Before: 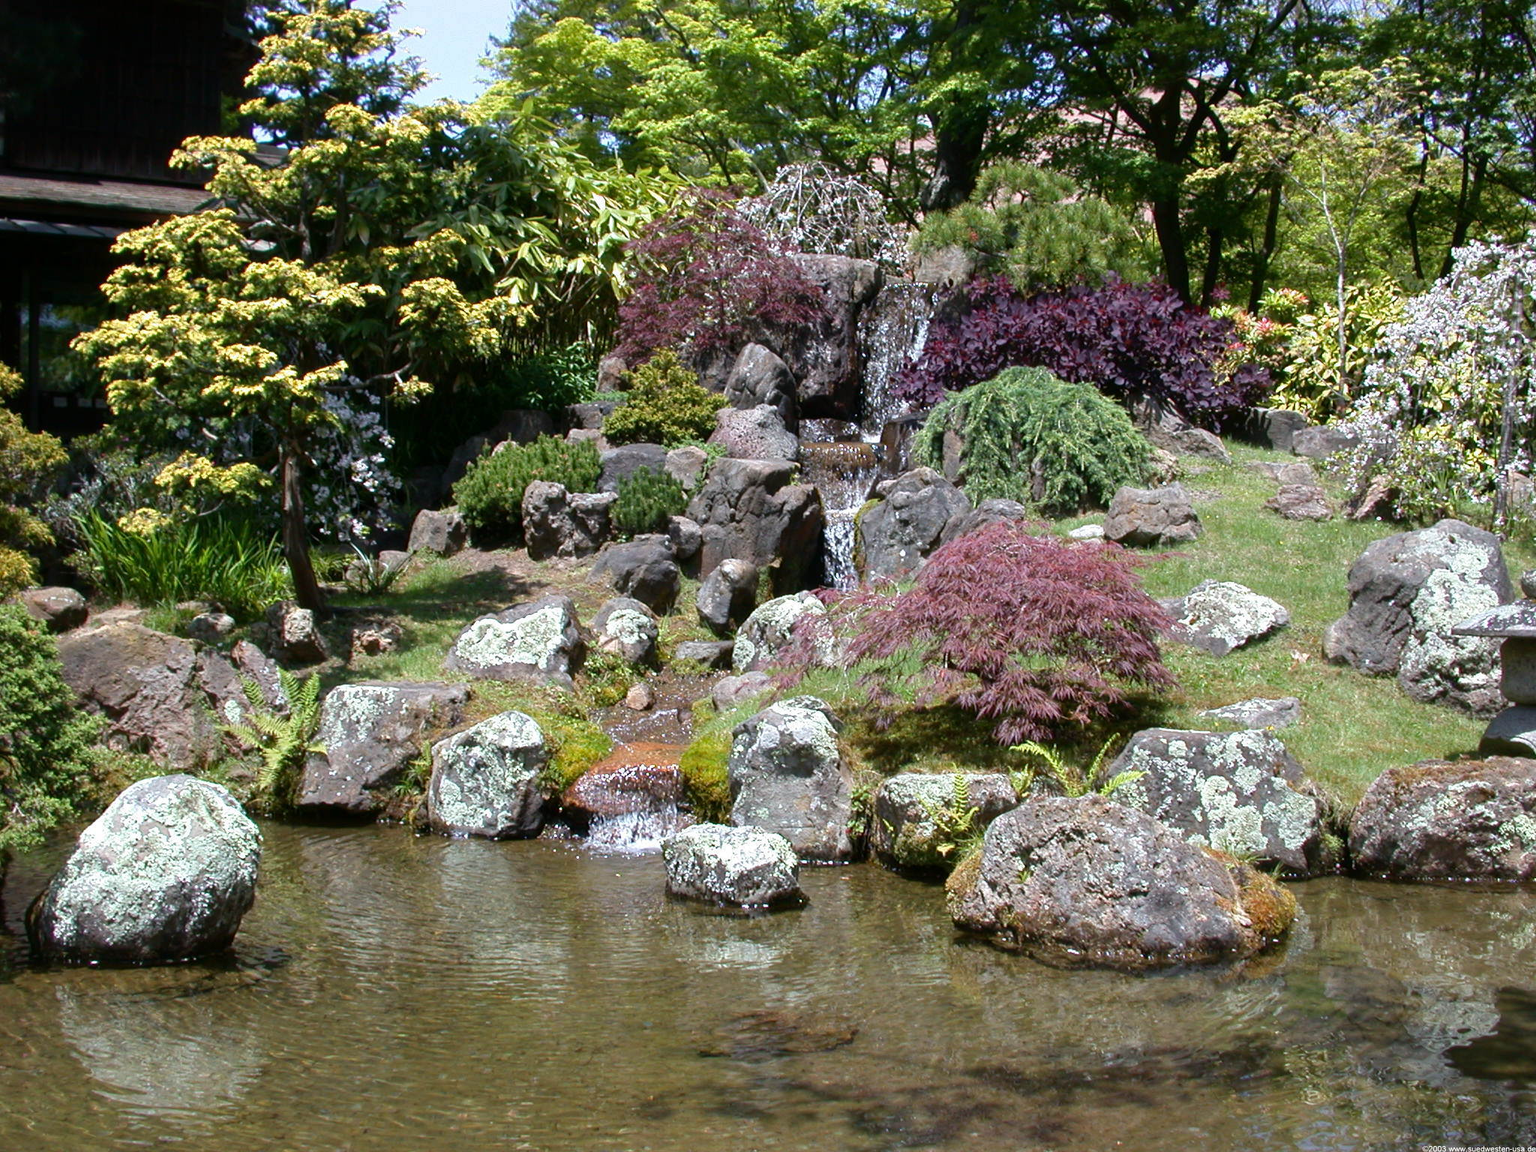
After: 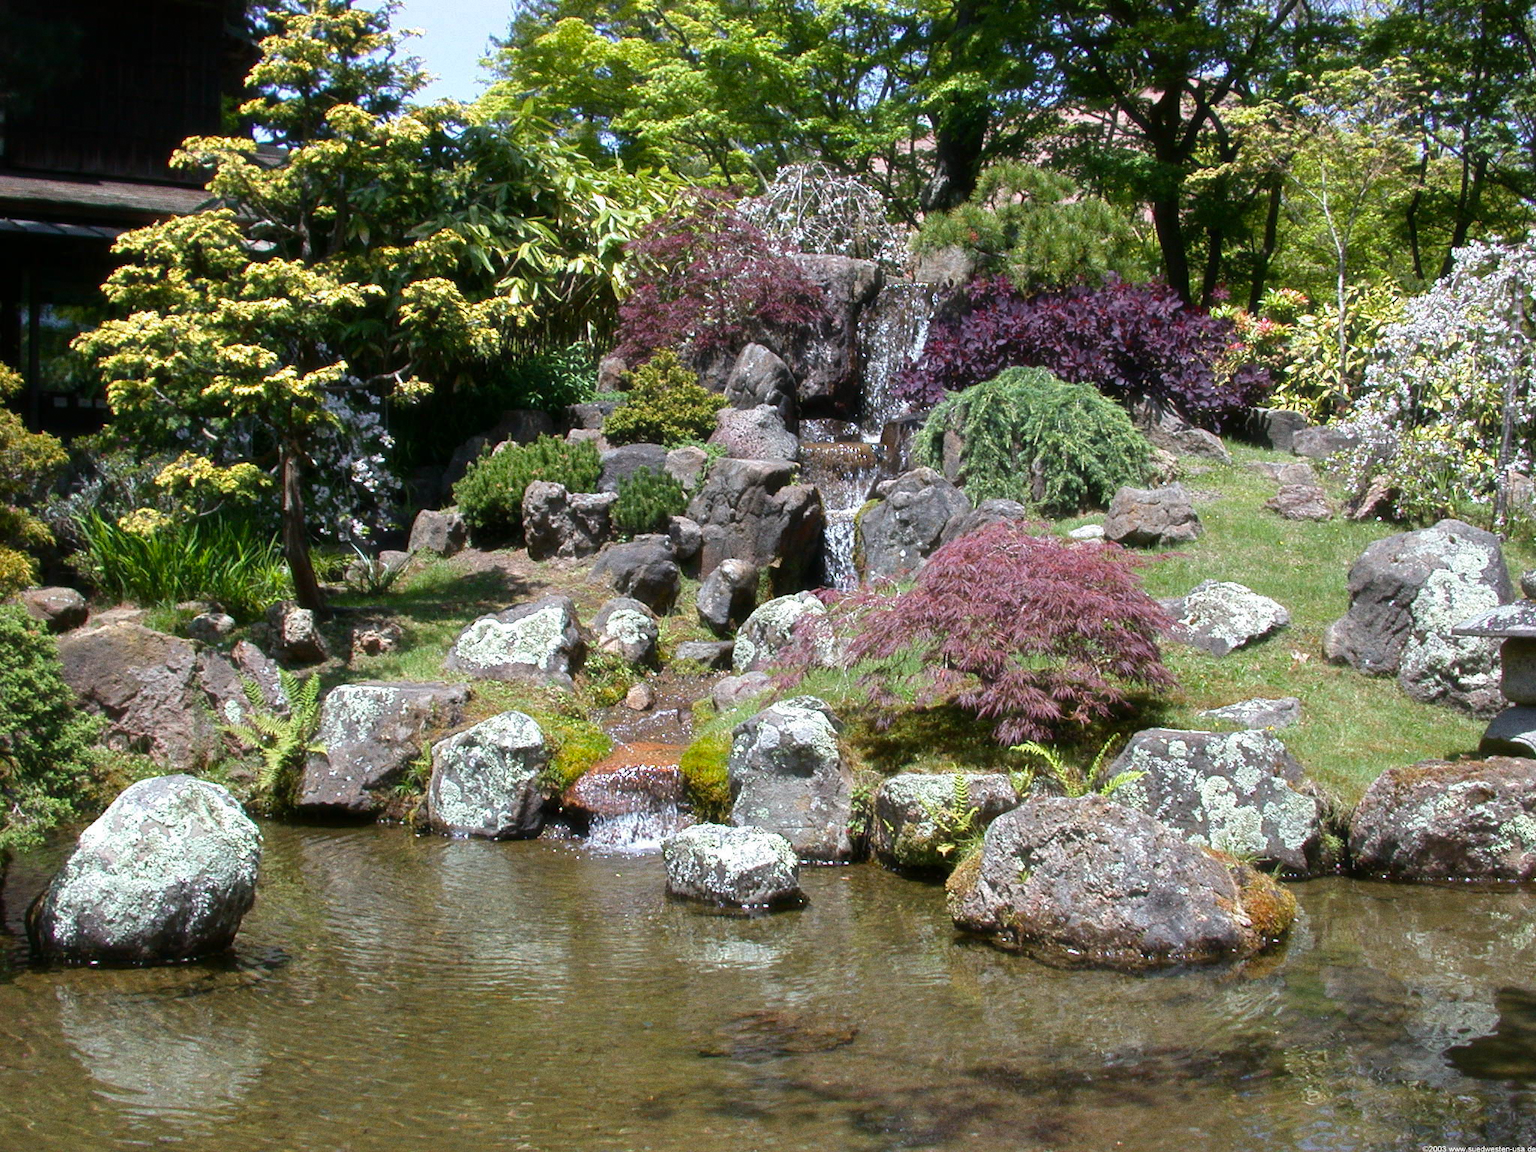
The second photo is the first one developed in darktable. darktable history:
grain: on, module defaults
color balance rgb: perceptual saturation grading › global saturation 10%
haze removal: strength -0.05
